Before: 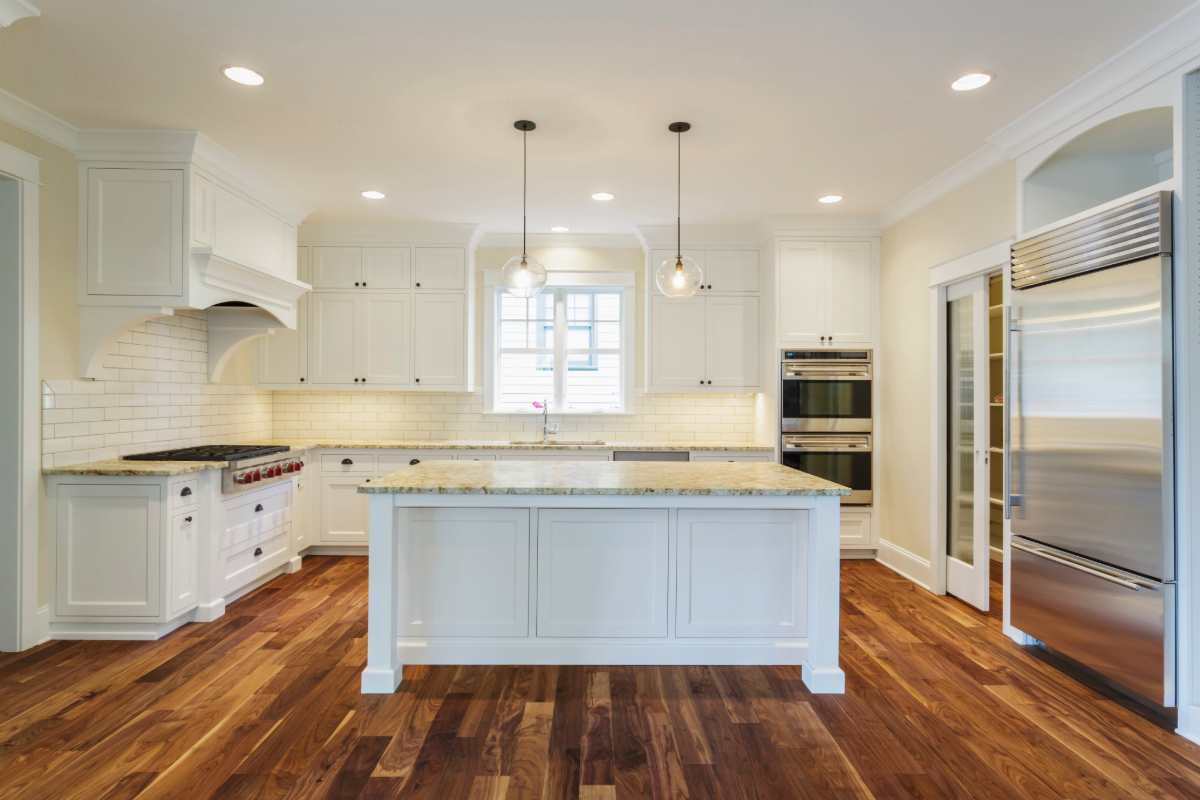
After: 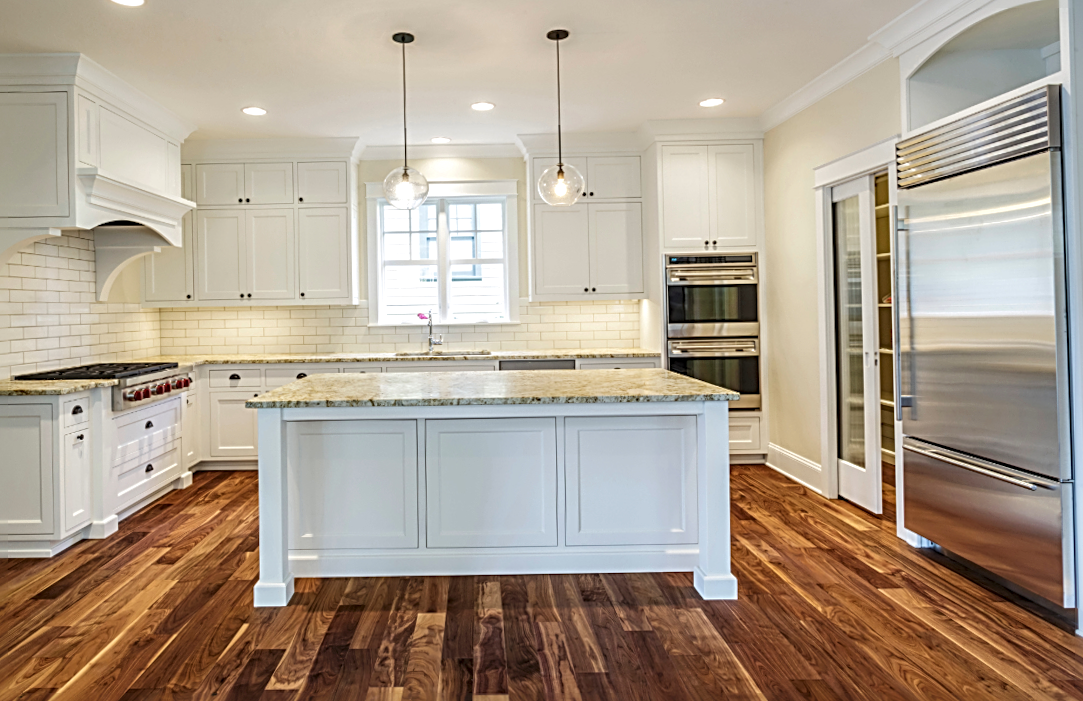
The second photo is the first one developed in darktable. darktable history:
crop and rotate: left 8.262%, top 9.226%
sharpen: radius 3.025, amount 0.757
rotate and perspective: rotation -1.32°, lens shift (horizontal) -0.031, crop left 0.015, crop right 0.985, crop top 0.047, crop bottom 0.982
local contrast: highlights 61%, detail 143%, midtone range 0.428
